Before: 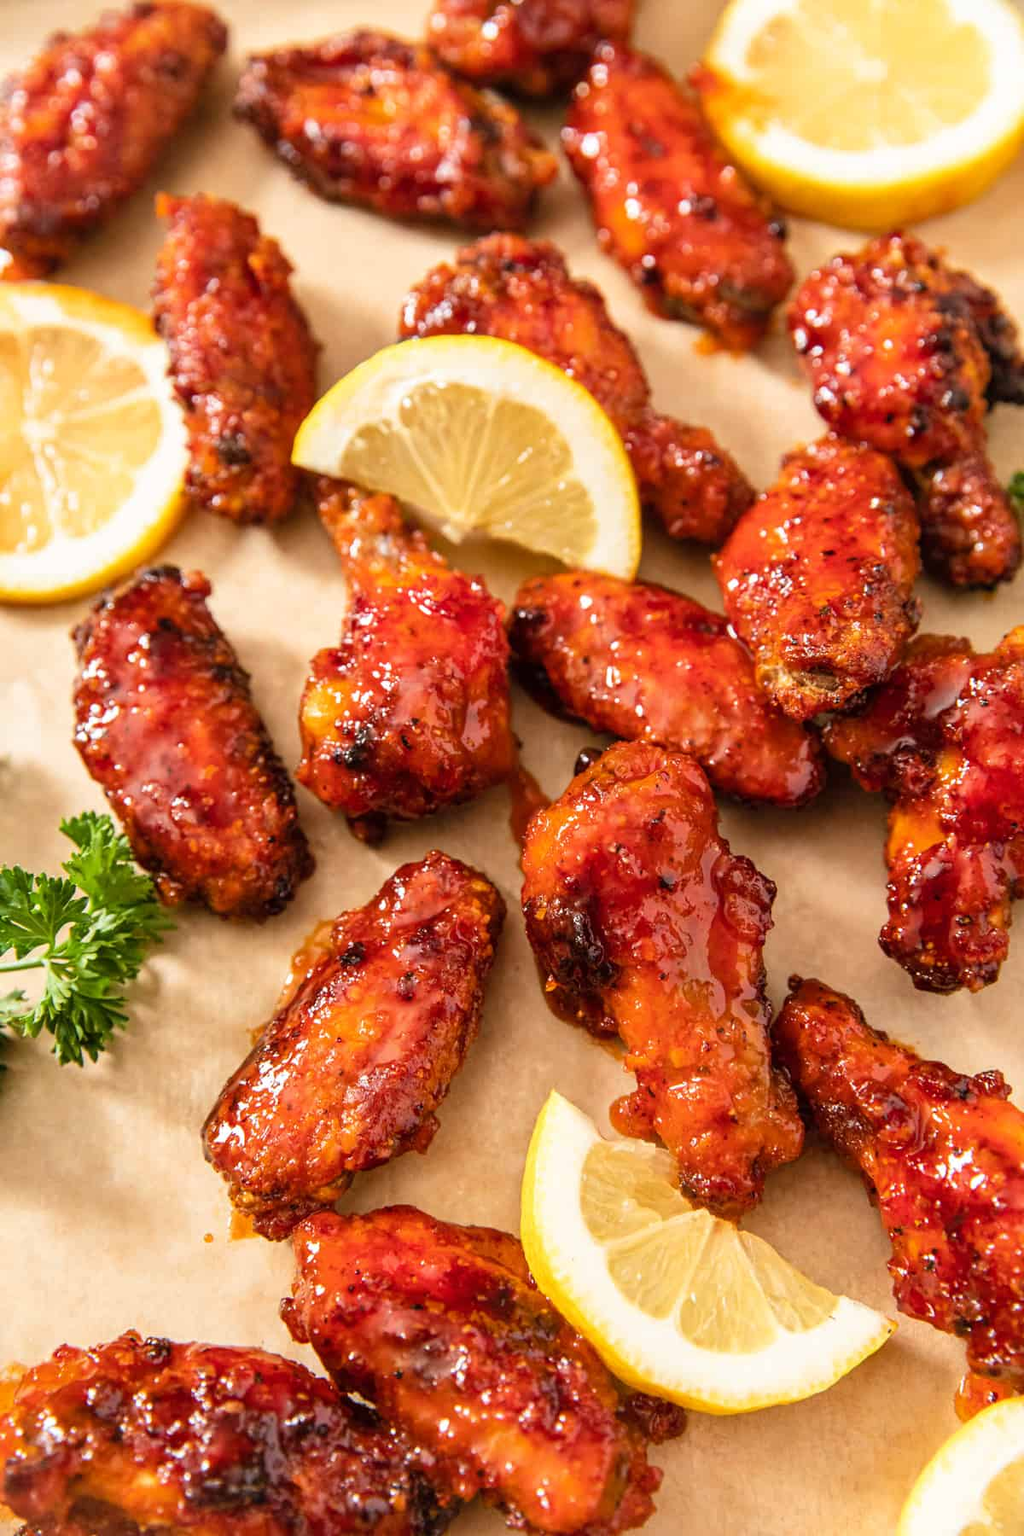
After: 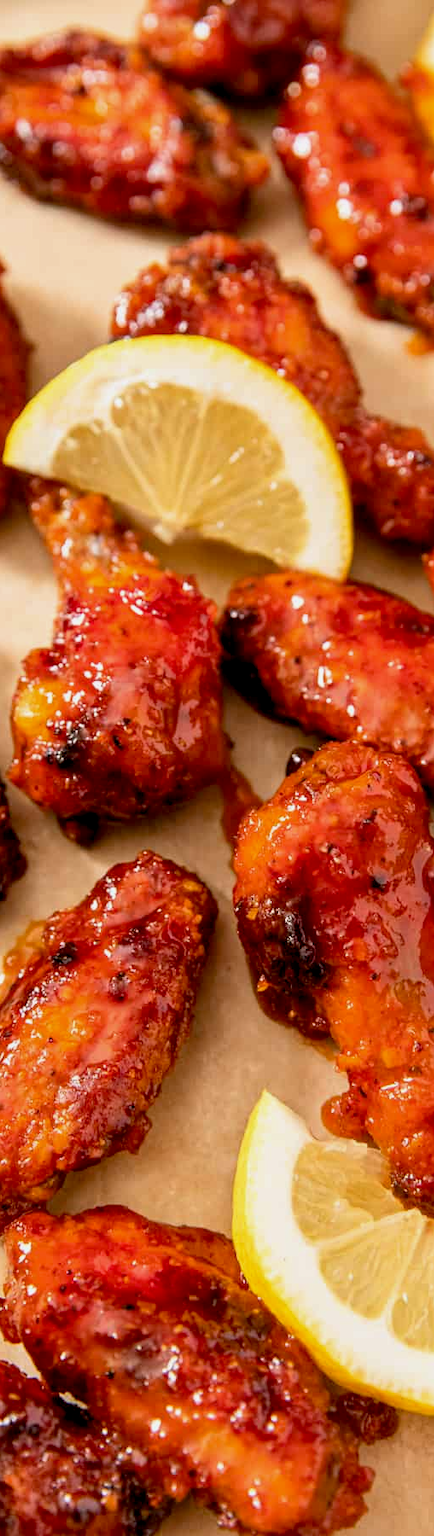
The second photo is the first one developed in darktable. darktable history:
shadows and highlights: shadows 37.27, highlights -27.5, highlights color adjustment 73.04%, soften with gaussian
crop: left 28.183%, right 29.372%
exposure: black level correction 0.009, exposure -0.161 EV, compensate exposure bias true, compensate highlight preservation false
